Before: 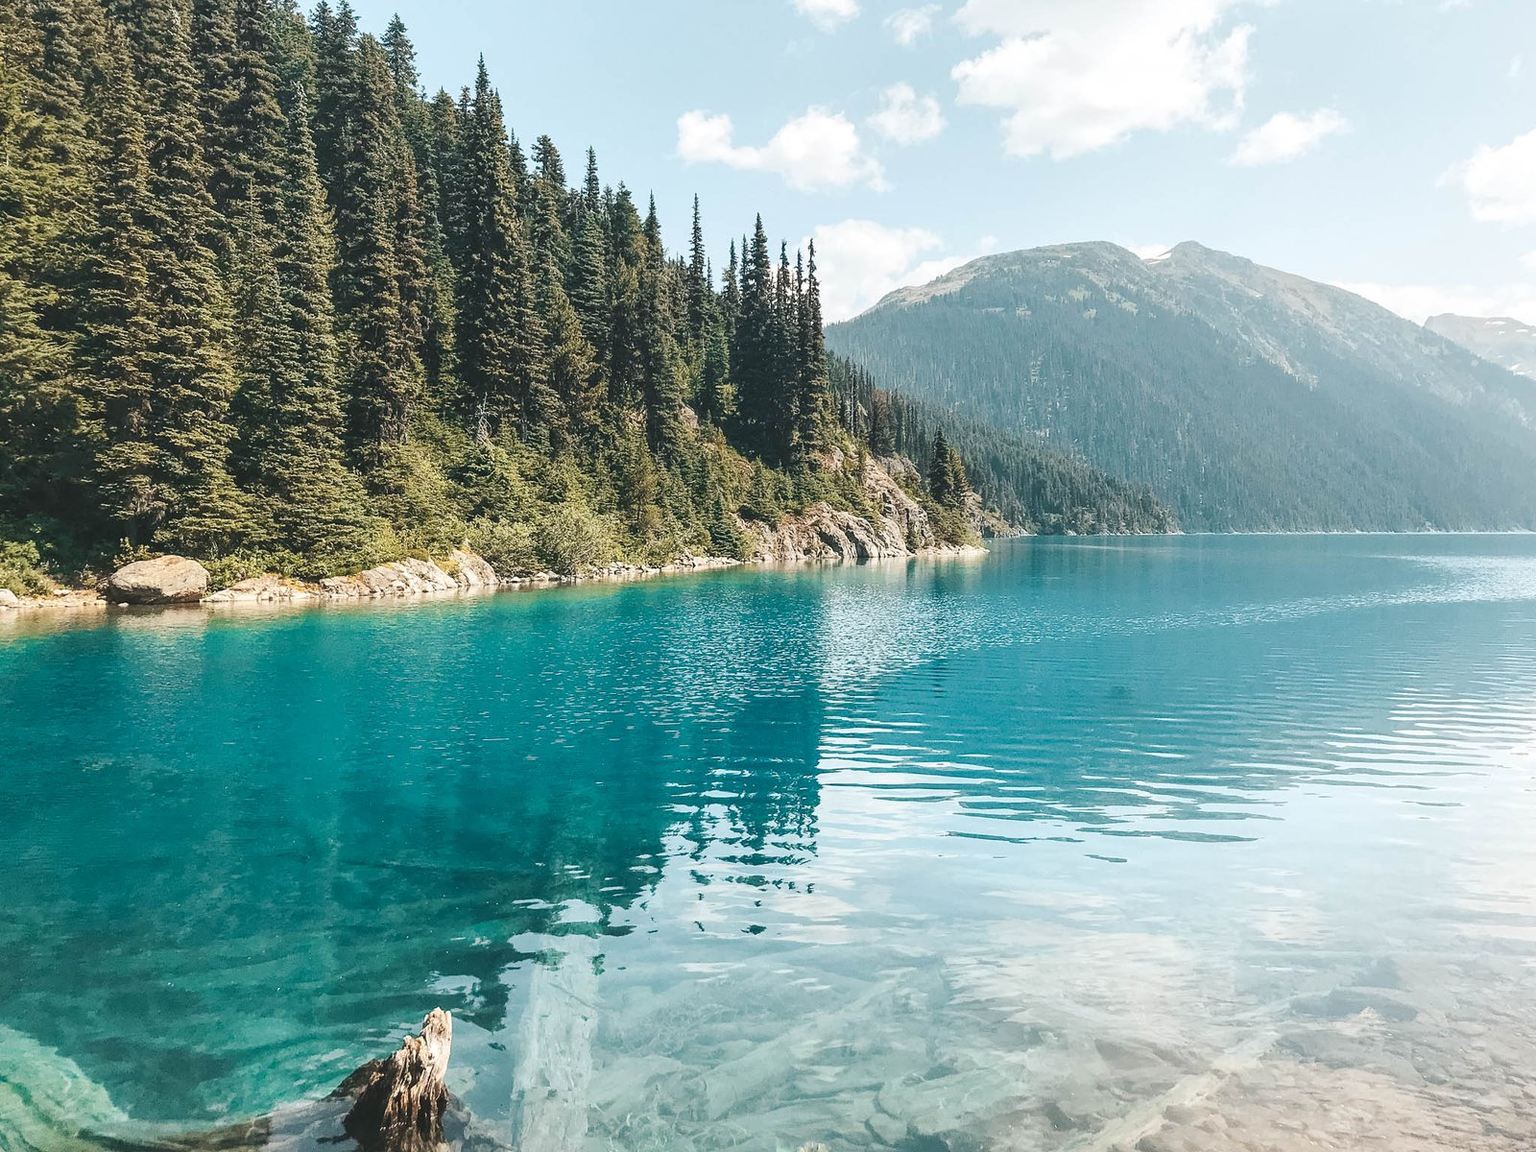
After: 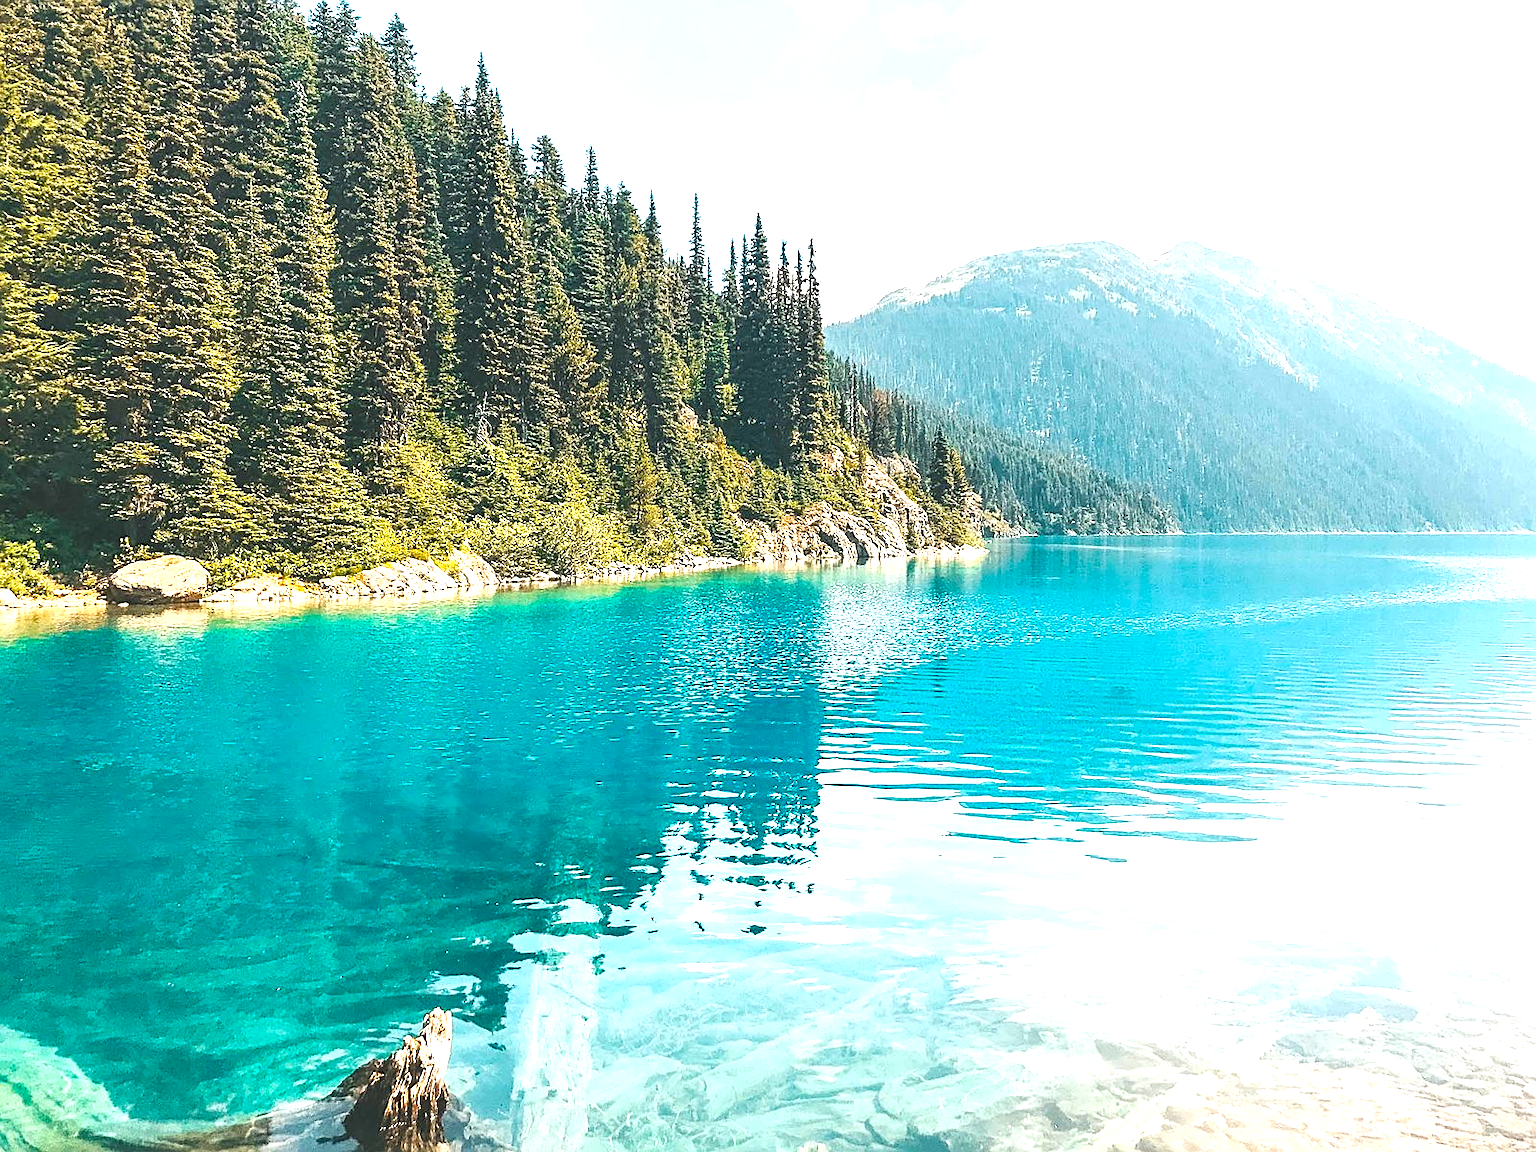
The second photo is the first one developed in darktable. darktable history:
exposure: black level correction 0, exposure 1 EV, compensate exposure bias true, compensate highlight preservation false
sharpen: on, module defaults
color balance rgb: linear chroma grading › global chroma 15%, perceptual saturation grading › global saturation 30%
